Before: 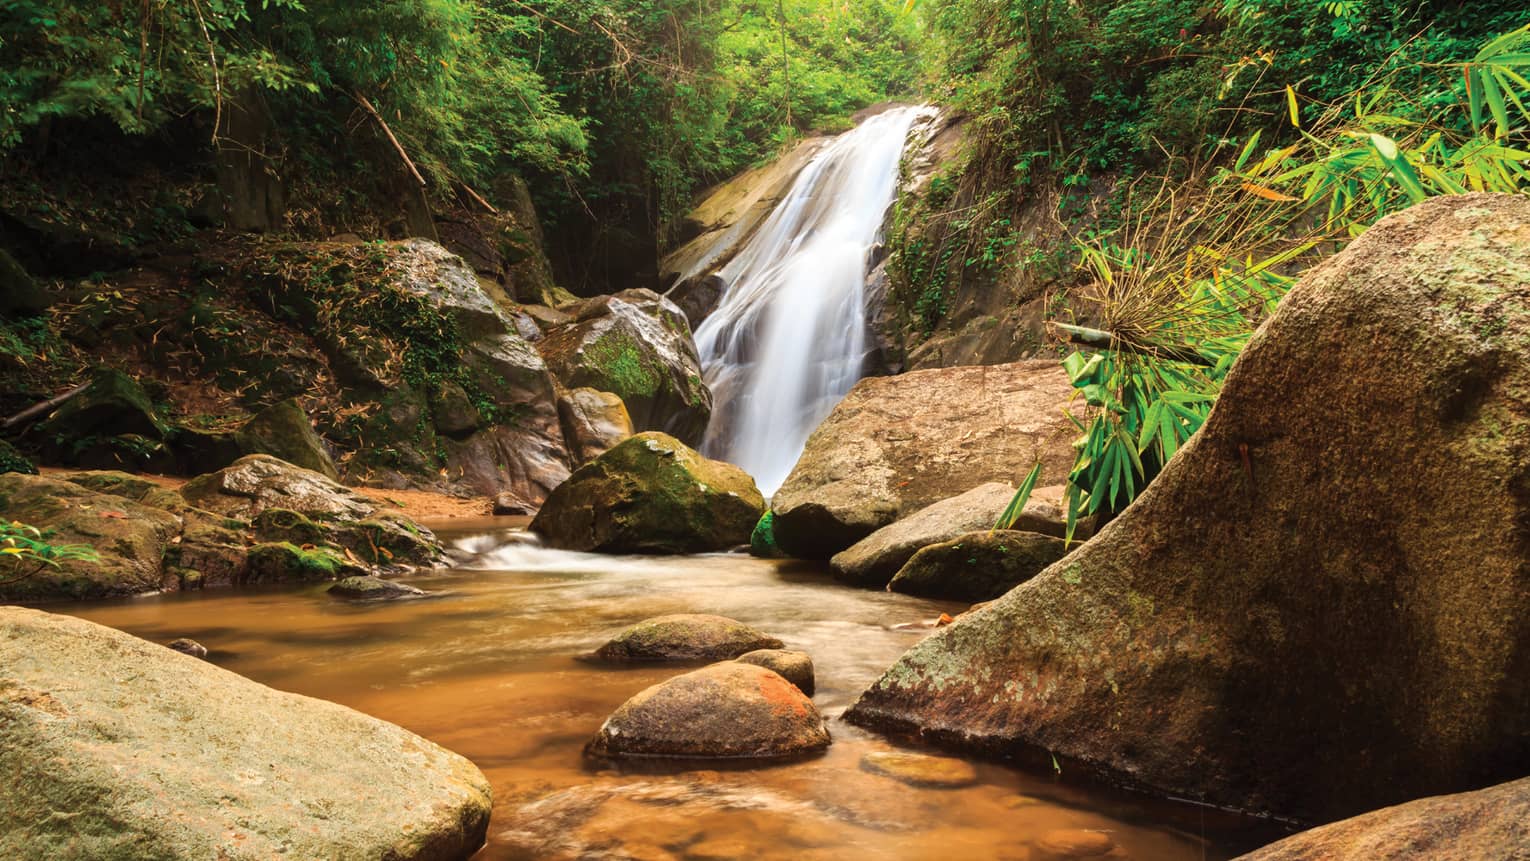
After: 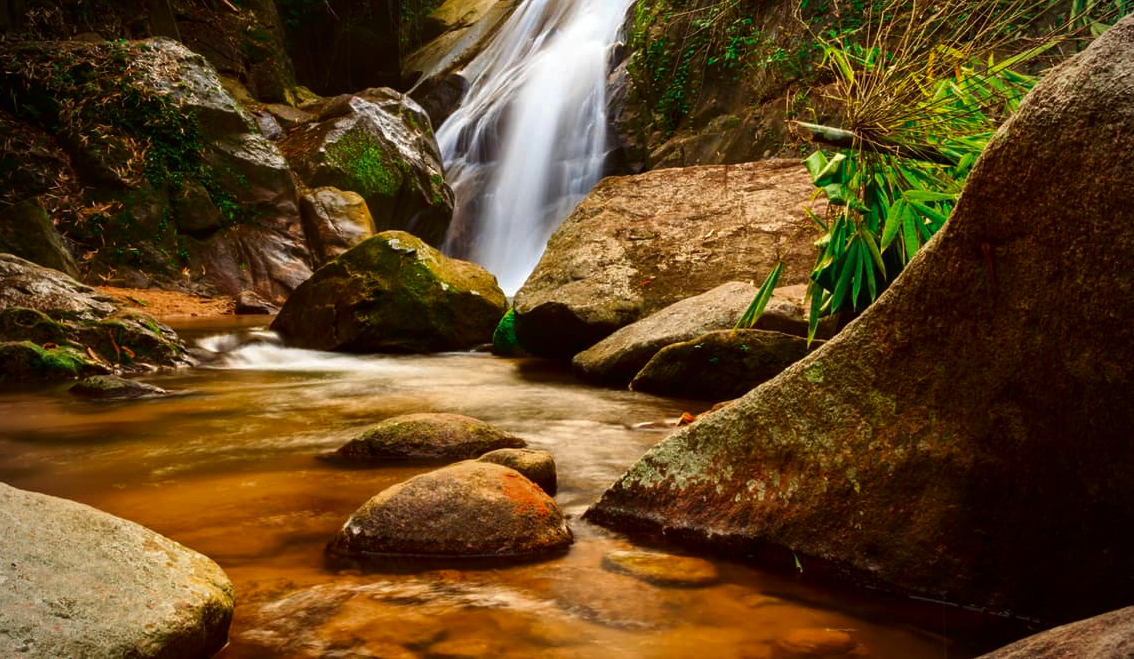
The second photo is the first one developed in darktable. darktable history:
crop: left 16.872%, top 23.35%, right 8.993%
contrast brightness saturation: brightness -0.253, saturation 0.199
vignetting: on, module defaults
